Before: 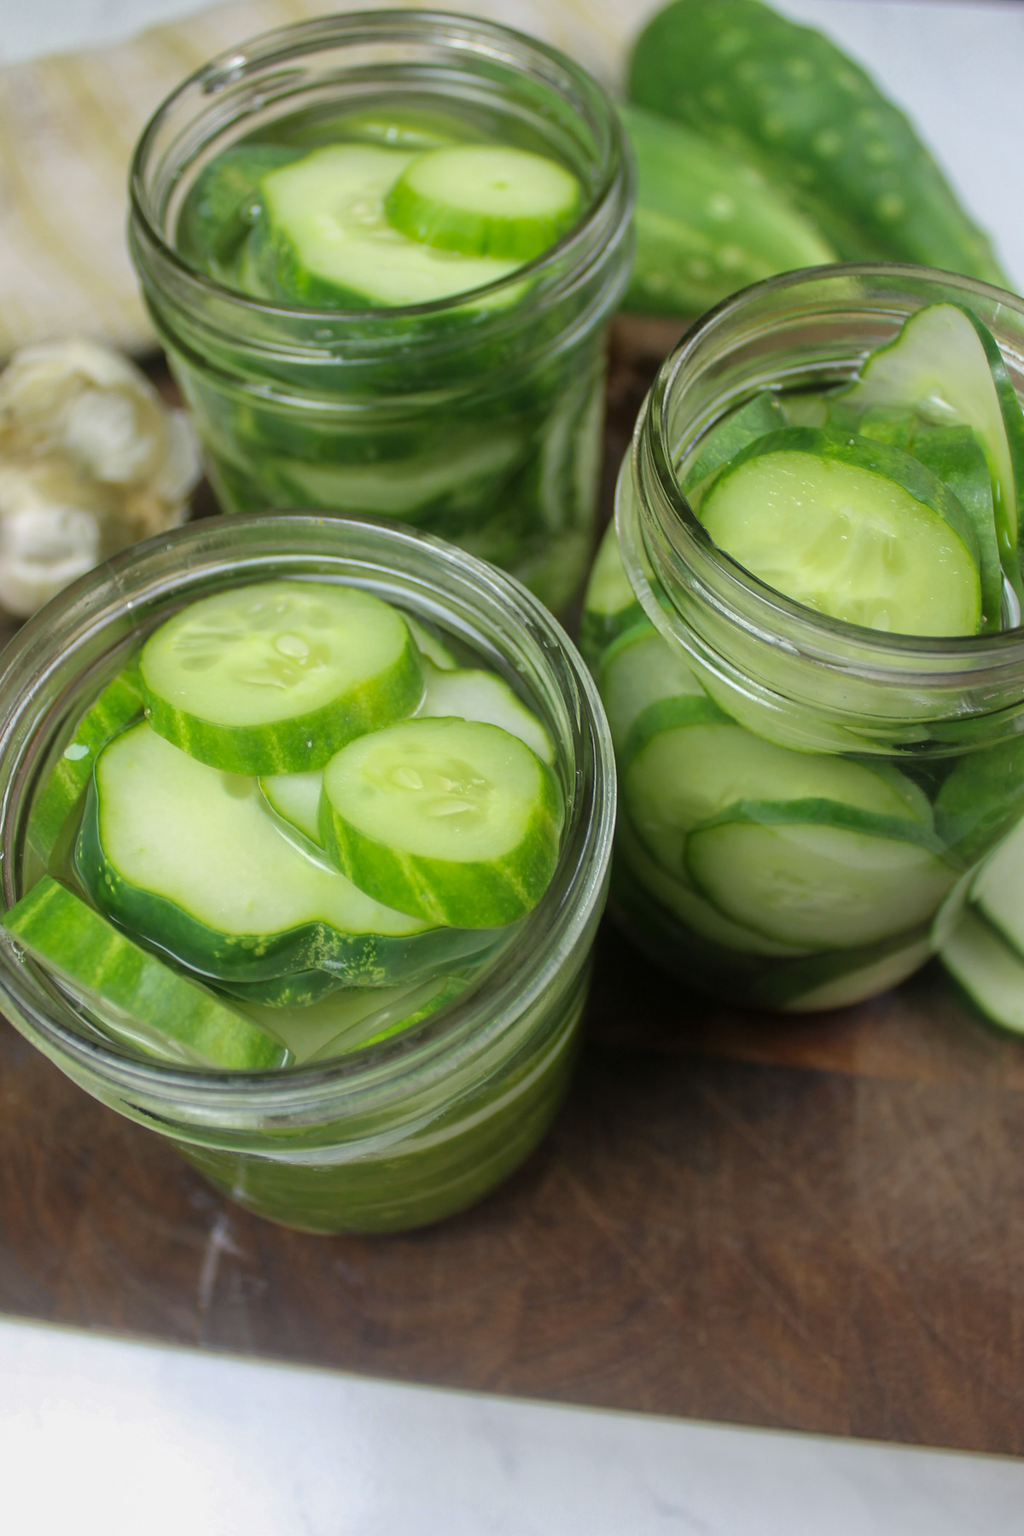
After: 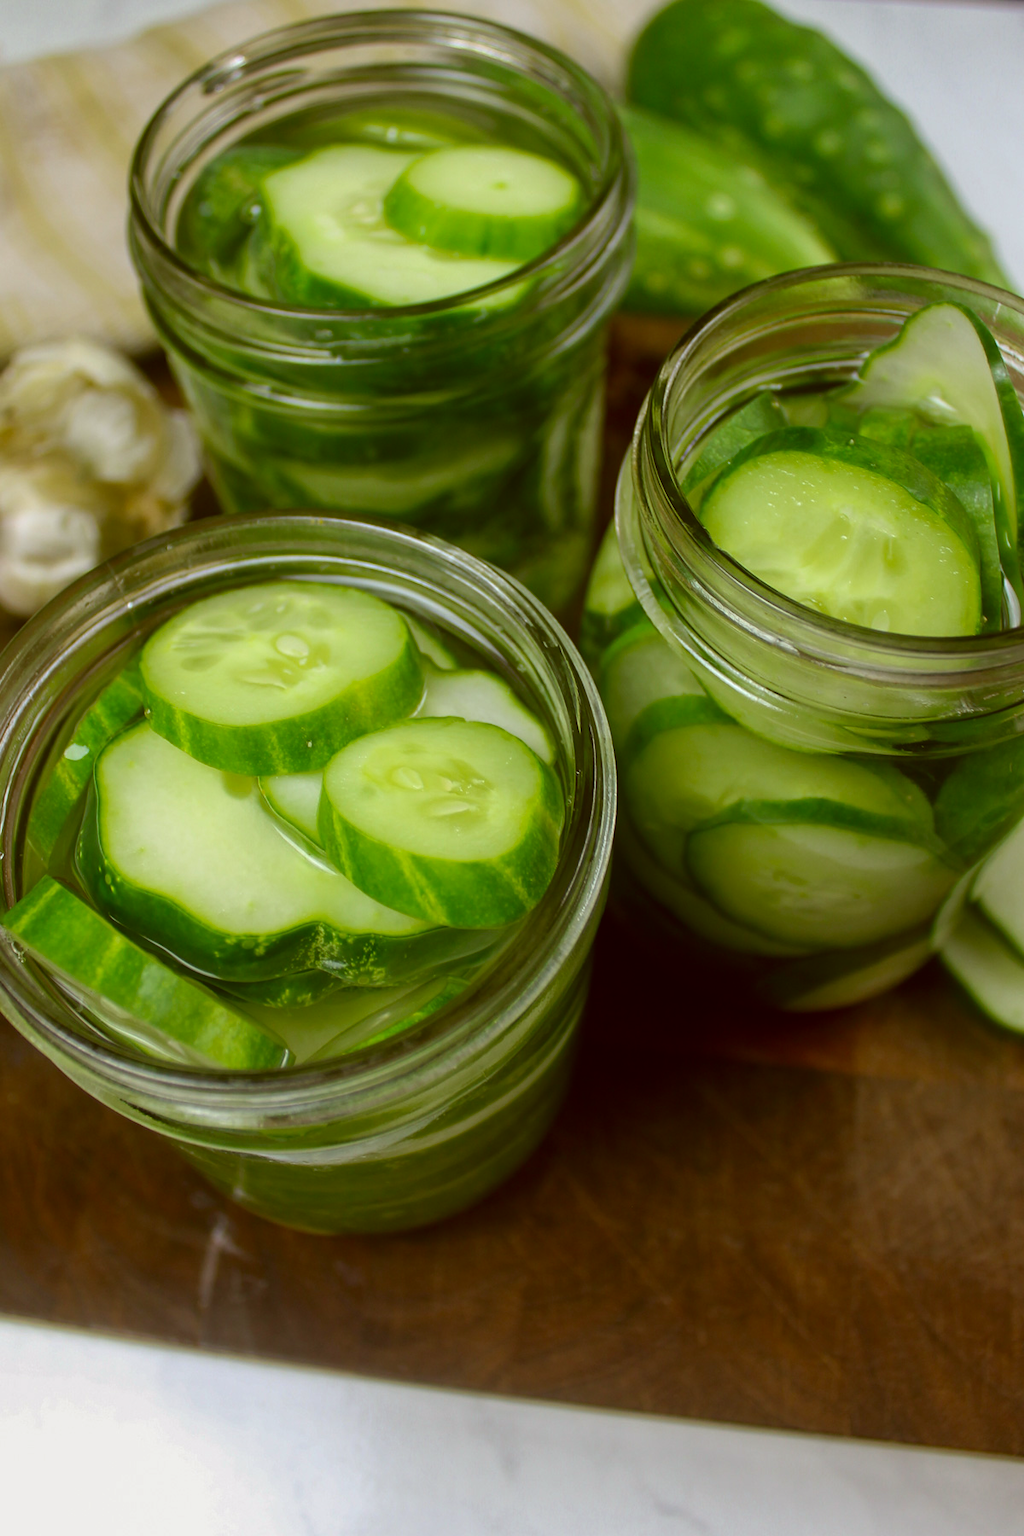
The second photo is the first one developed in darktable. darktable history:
color correction: highlights a* -0.475, highlights b* 0.178, shadows a* 4.93, shadows b* 20.25
contrast brightness saturation: contrast 0.067, brightness -0.14, saturation 0.119
